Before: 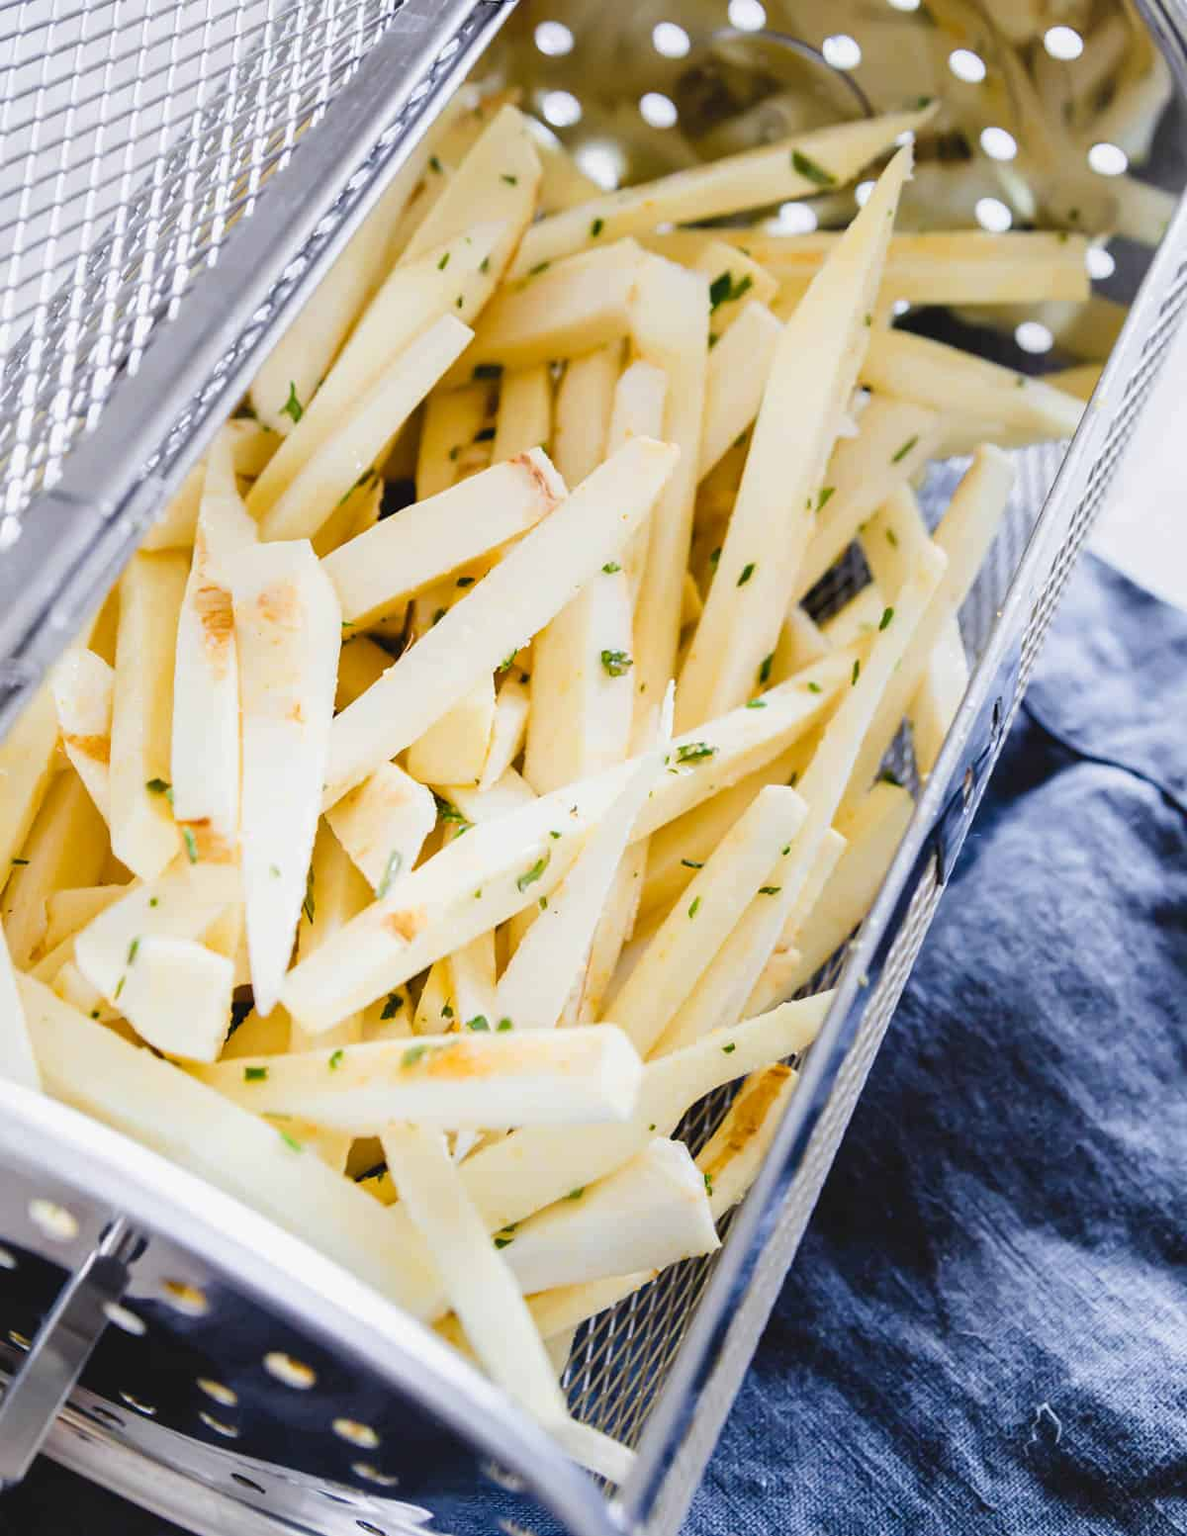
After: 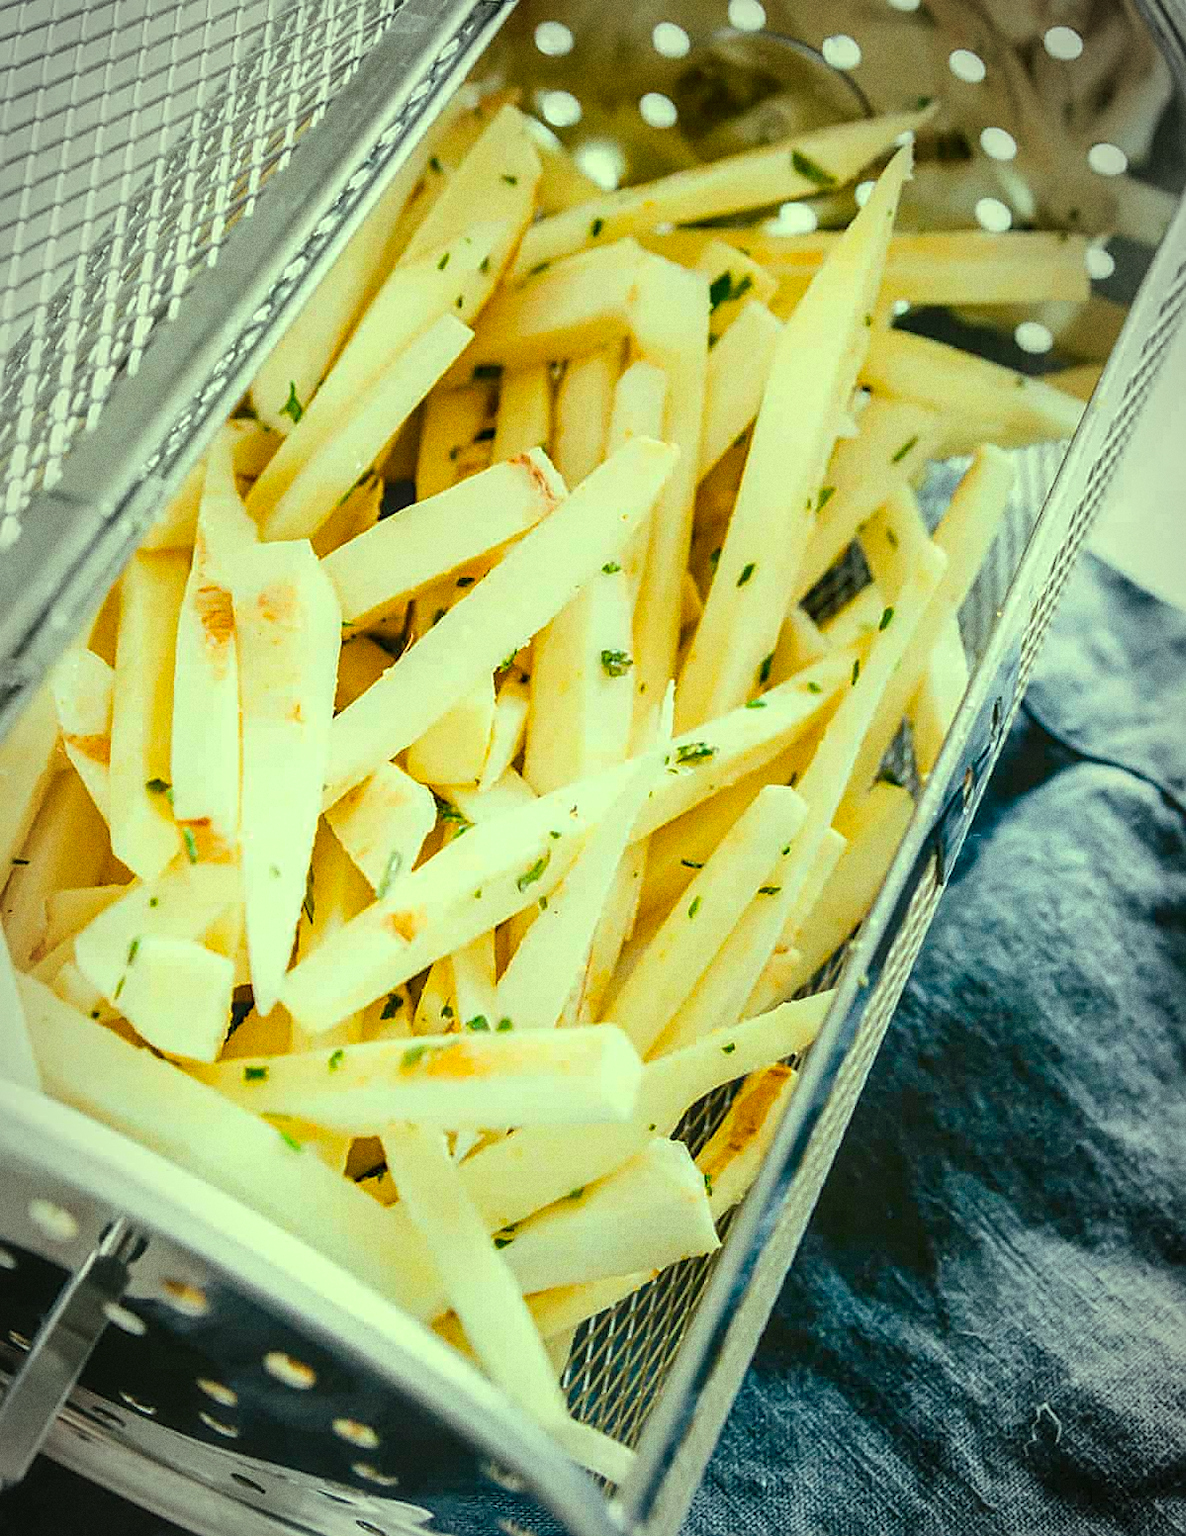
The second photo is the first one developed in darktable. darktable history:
haze removal: strength -0.05
sharpen: on, module defaults
white balance: red 1.08, blue 0.791
vignetting: automatic ratio true
grain: coarseness 9.61 ISO, strength 35.62%
color balance rgb: shadows lift › chroma 11.71%, shadows lift › hue 133.46°, highlights gain › chroma 4%, highlights gain › hue 200.2°, perceptual saturation grading › global saturation 18.05%
local contrast: on, module defaults
contrast brightness saturation: saturation 0.1
